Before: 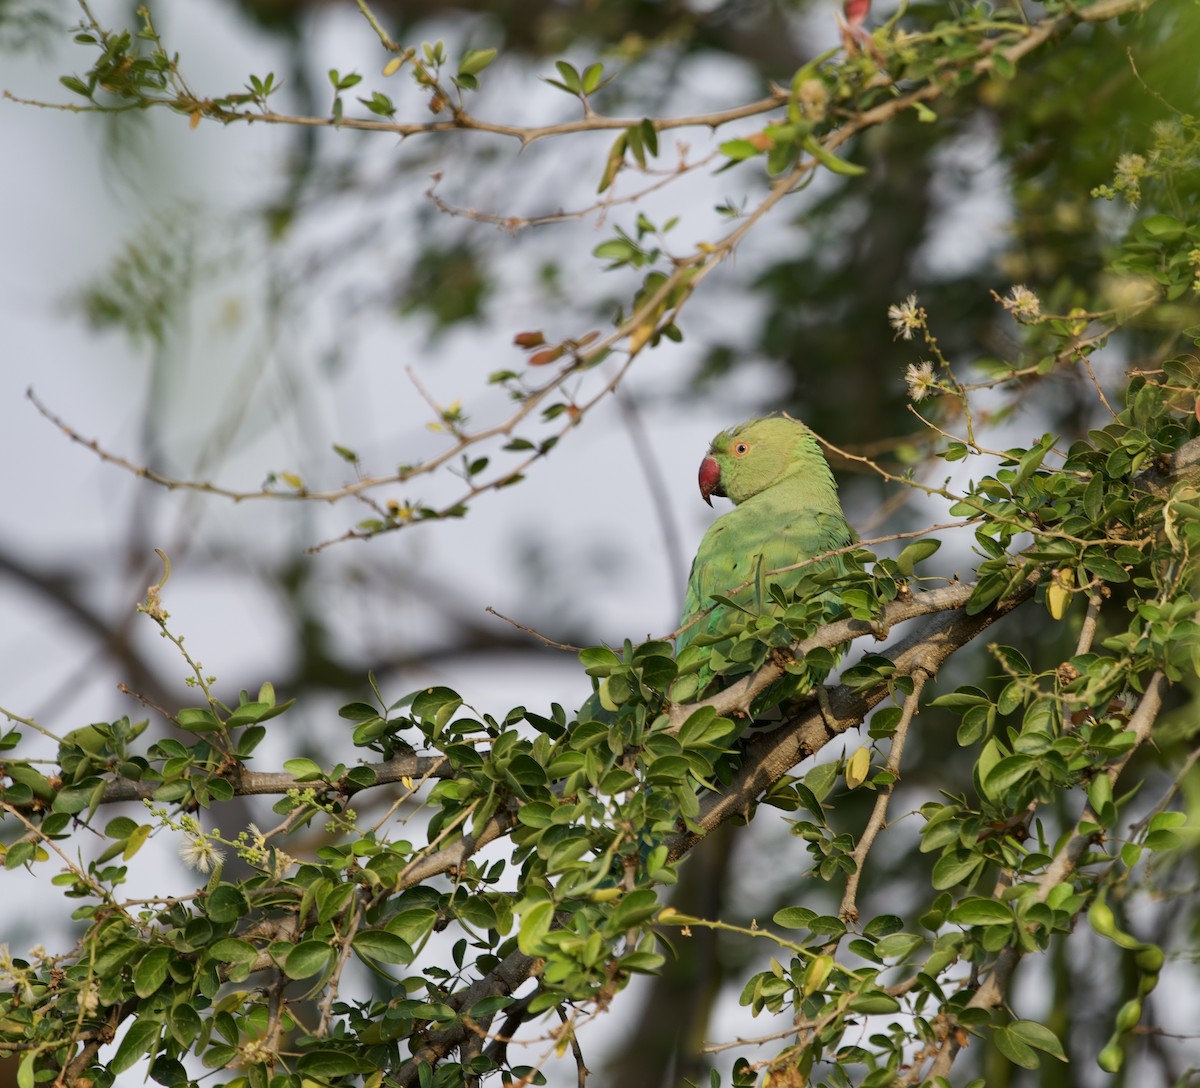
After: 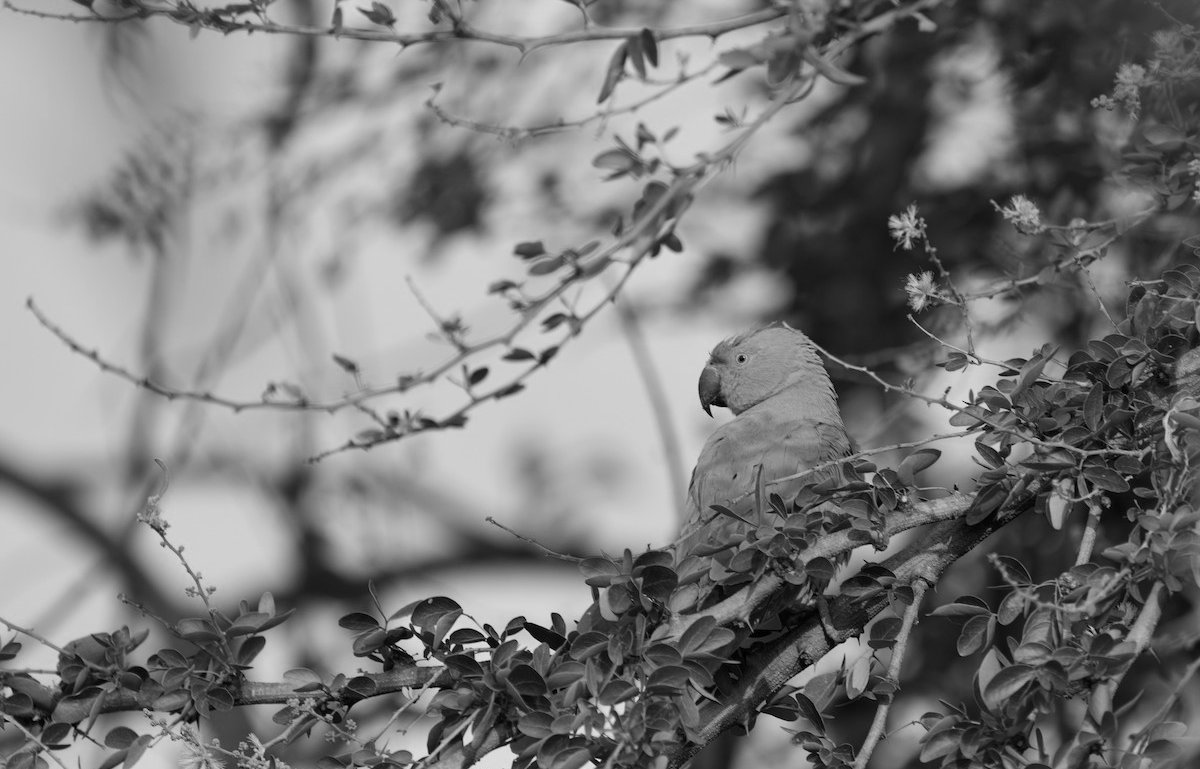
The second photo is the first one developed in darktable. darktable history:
color calibration: output gray [0.28, 0.41, 0.31, 0], gray › normalize channels true, illuminant same as pipeline (D50), adaptation XYZ, x 0.346, y 0.359, gamut compression 0
crop and rotate: top 8.293%, bottom 20.996%
